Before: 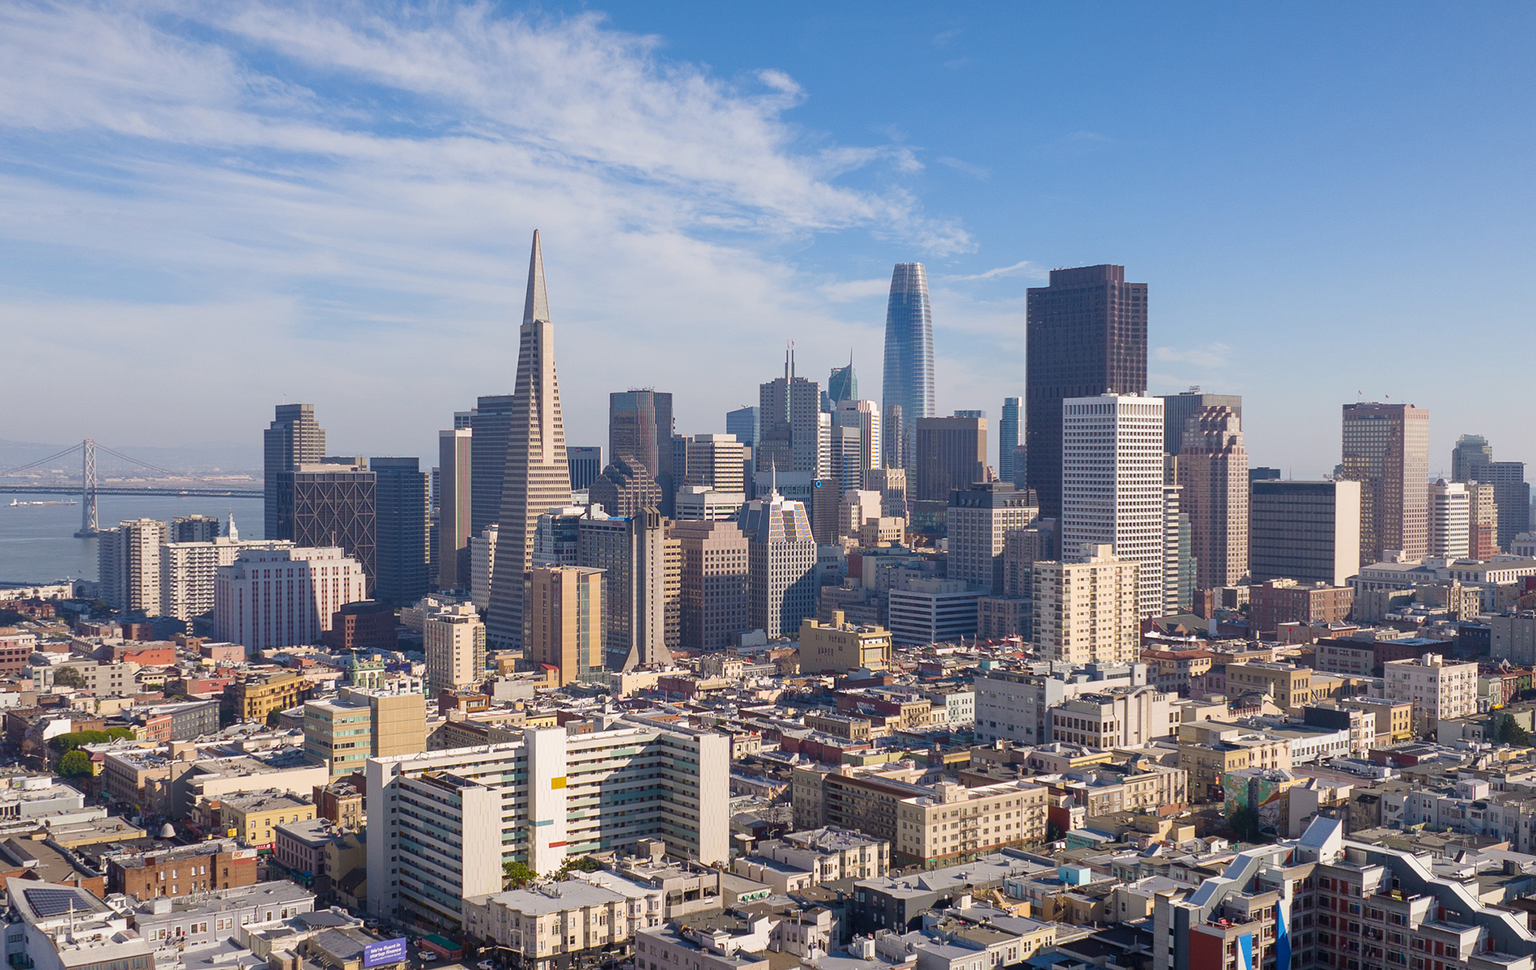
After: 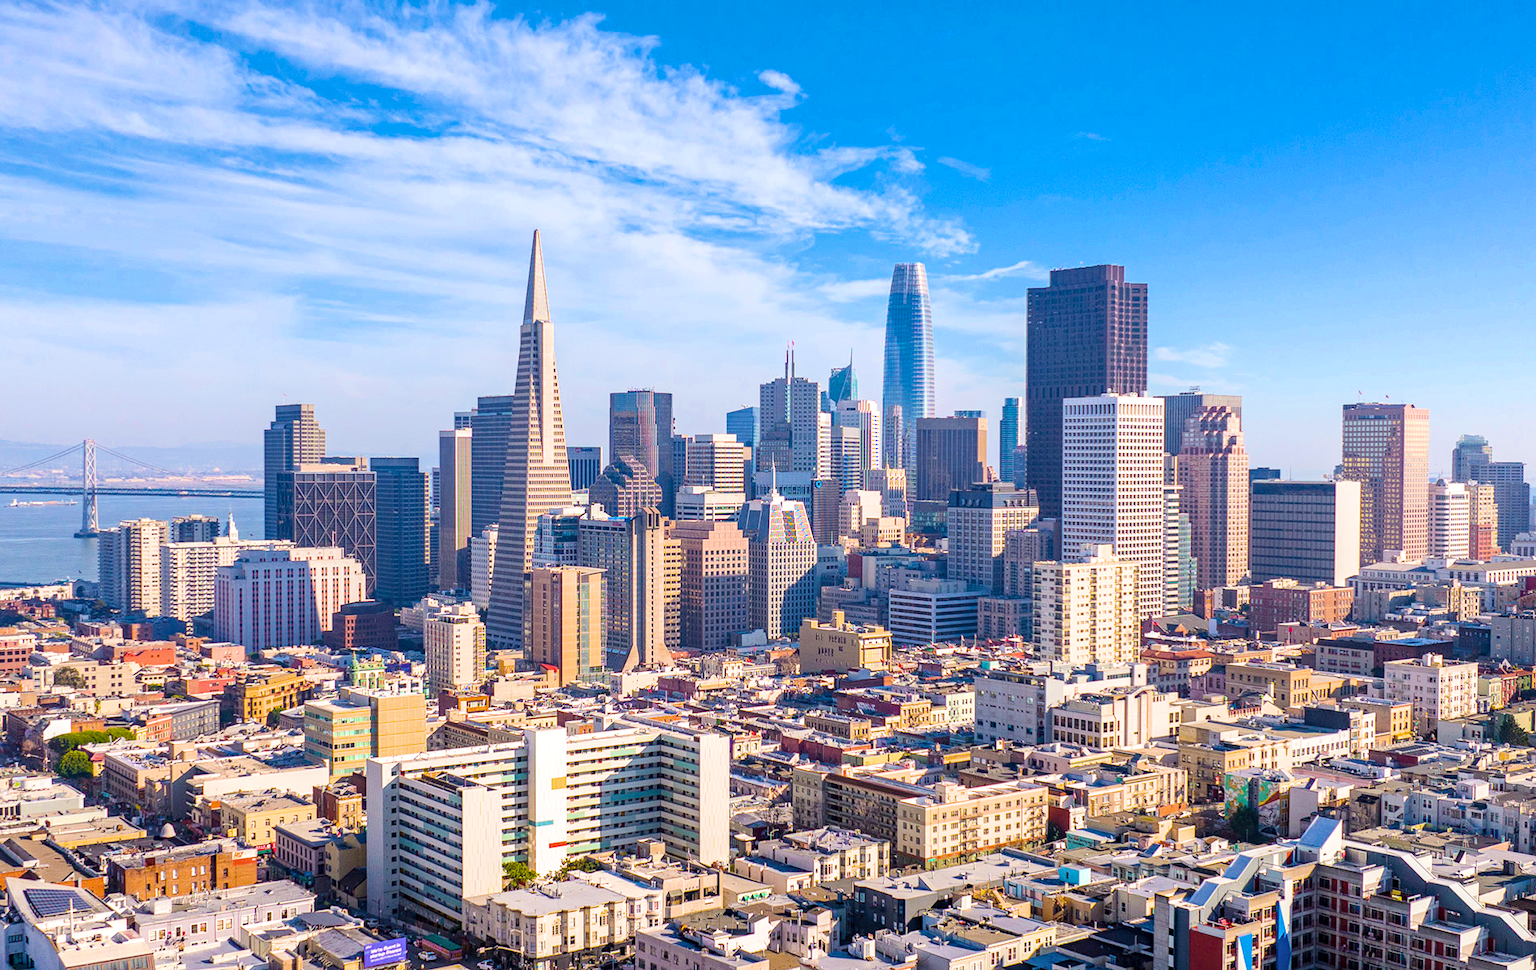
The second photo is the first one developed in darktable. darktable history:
filmic rgb: black relative exposure -7.65 EV, white relative exposure 4.56 EV, hardness 3.61, color science v6 (2022)
local contrast: on, module defaults
tone equalizer: on, module defaults
color balance rgb: linear chroma grading › shadows -10%, linear chroma grading › global chroma 20%, perceptual saturation grading › global saturation 15%, perceptual brilliance grading › global brilliance 30%, perceptual brilliance grading › highlights 12%, perceptual brilliance grading › mid-tones 24%, global vibrance 20%
haze removal: compatibility mode true, adaptive false
